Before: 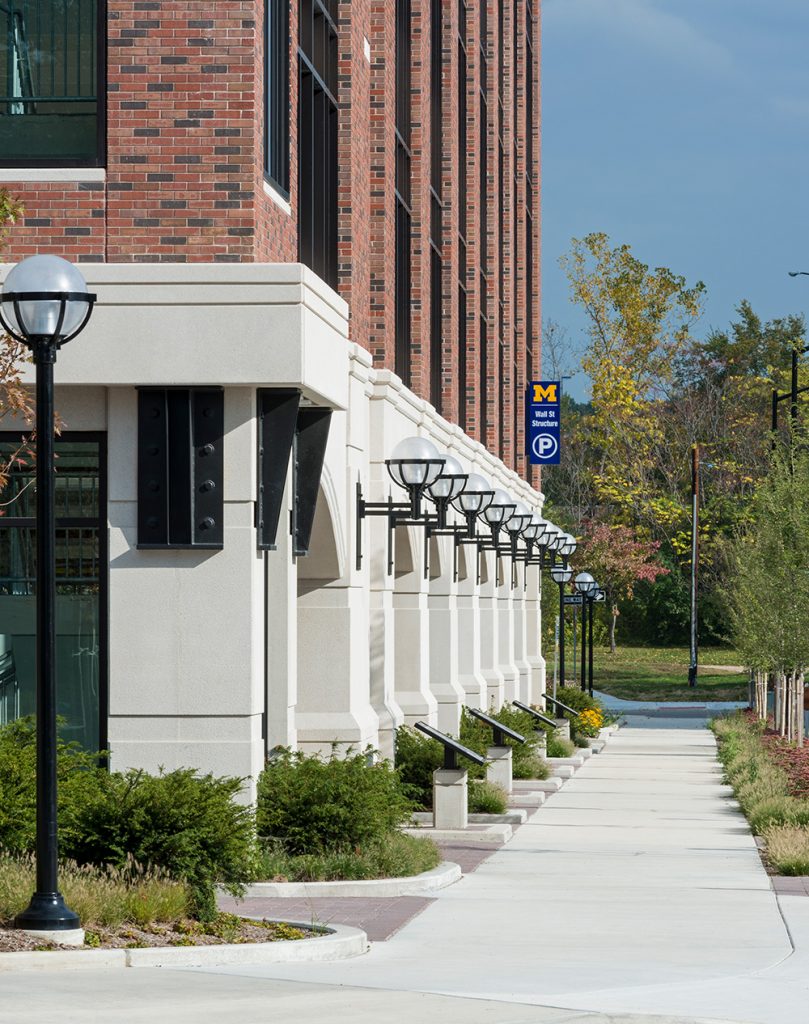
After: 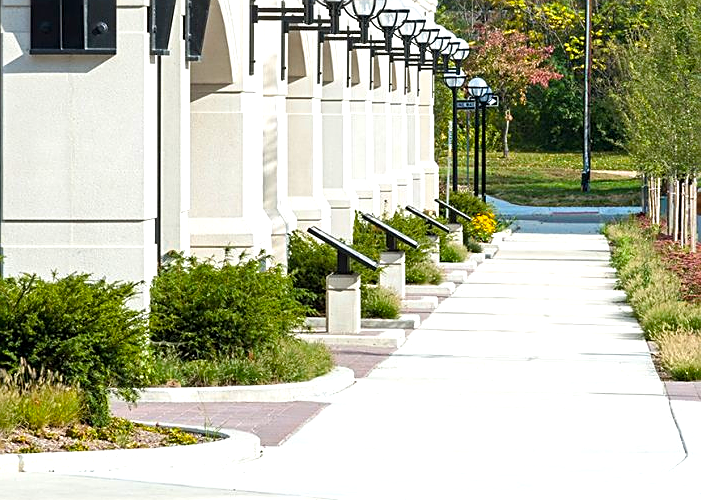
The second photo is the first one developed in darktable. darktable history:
sharpen: on, module defaults
exposure: exposure 0.647 EV, compensate highlight preservation false
crop and rotate: left 13.229%, top 48.359%, bottom 2.746%
color balance rgb: linear chroma grading › global chroma 14.353%, perceptual saturation grading › global saturation 1.933%, perceptual saturation grading › highlights -1.753%, perceptual saturation grading › mid-tones 4.219%, perceptual saturation grading › shadows 6.99%, global vibrance 20%
